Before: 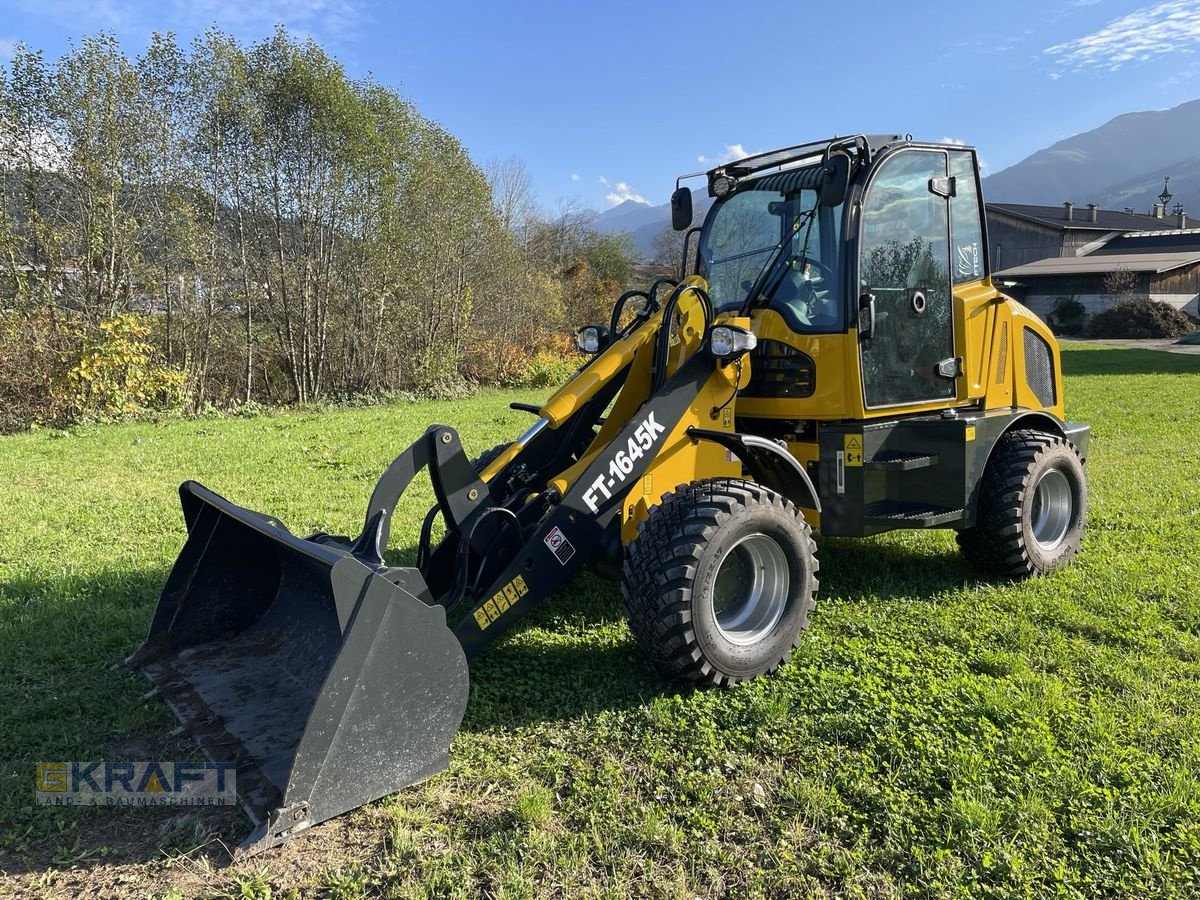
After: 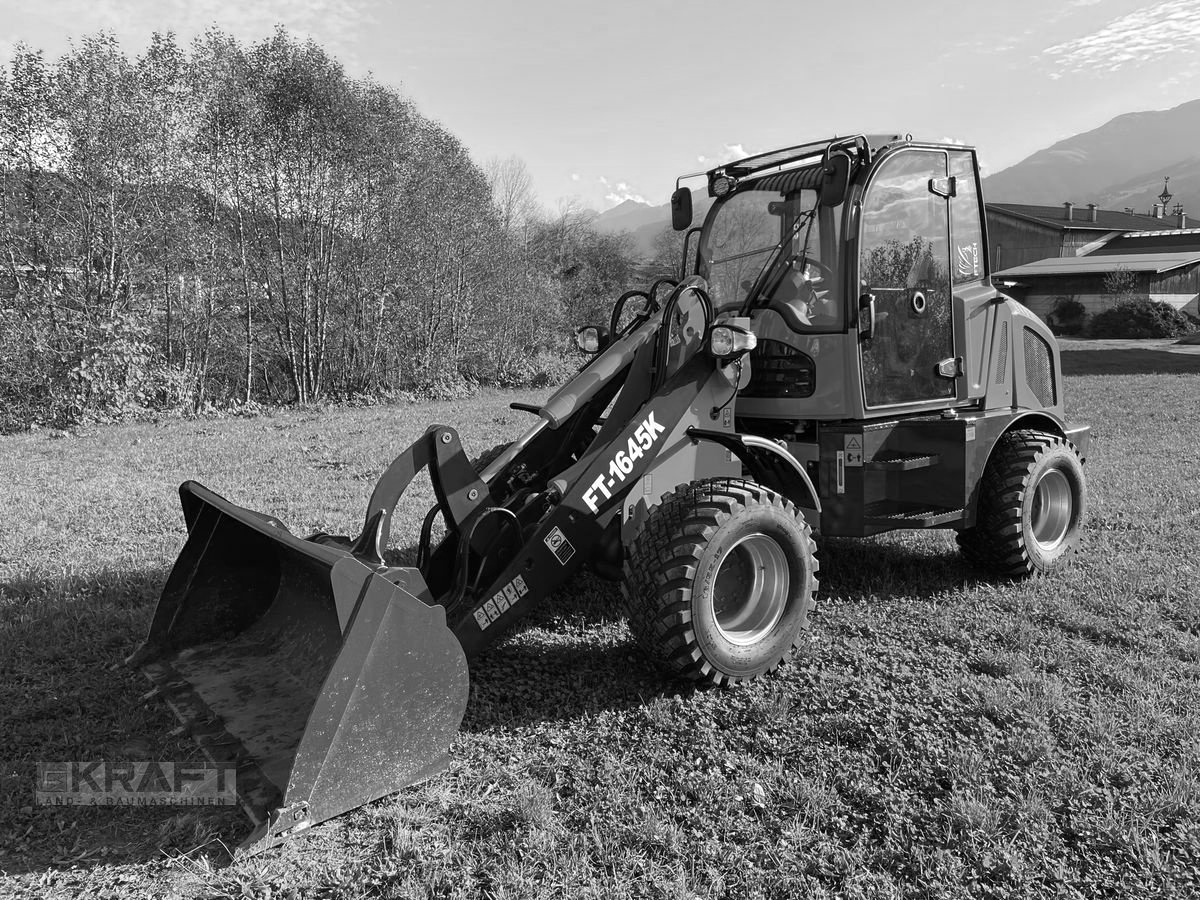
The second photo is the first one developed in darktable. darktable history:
color calibration: output gray [0.253, 0.26, 0.487, 0], illuminant custom, x 0.389, y 0.387, temperature 3805.28 K
